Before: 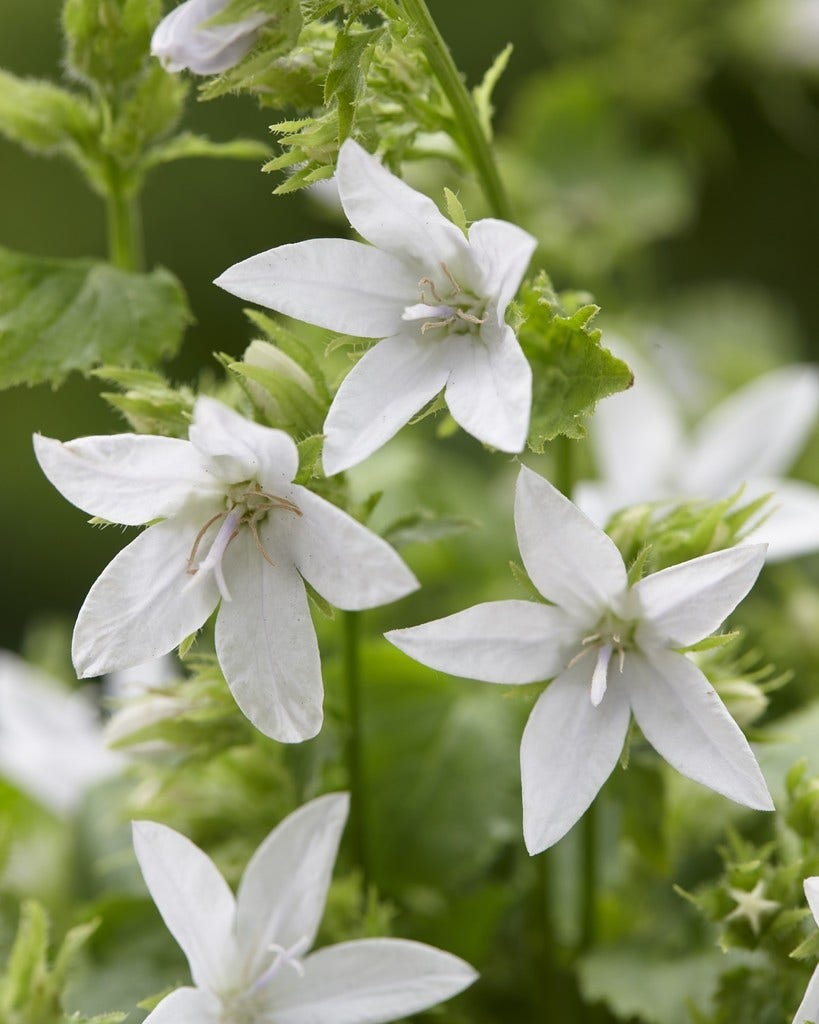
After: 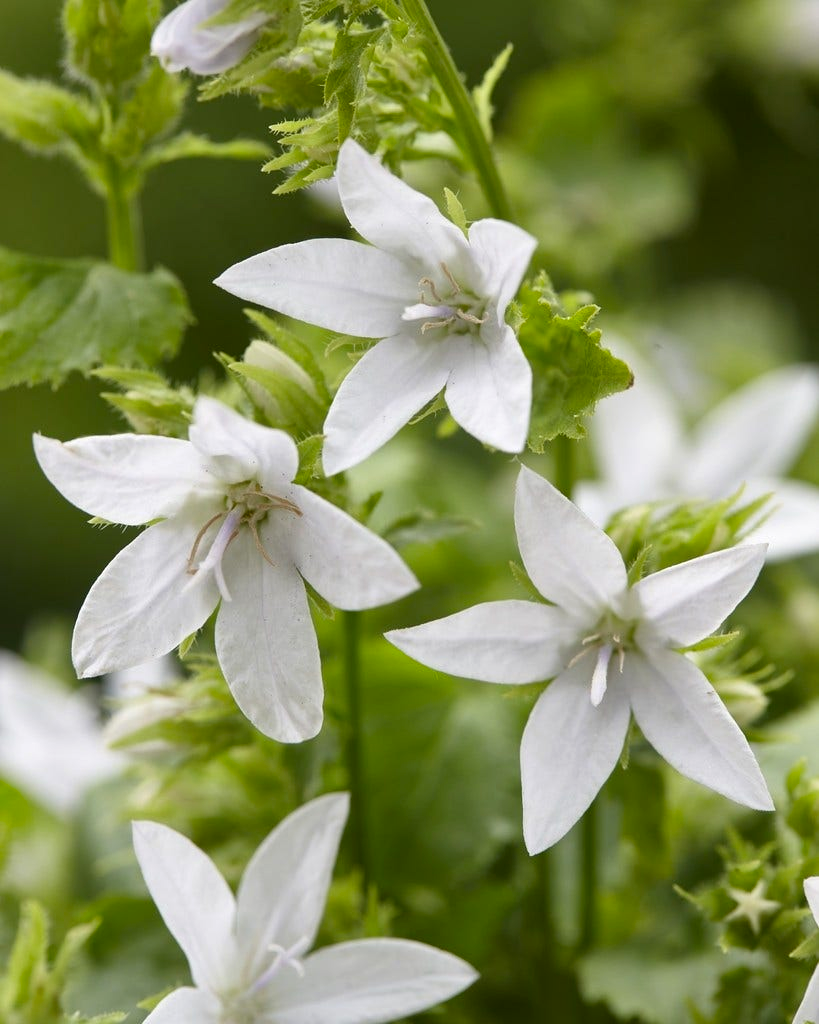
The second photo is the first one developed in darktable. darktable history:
color balance: output saturation 110%
local contrast: mode bilateral grid, contrast 20, coarseness 50, detail 120%, midtone range 0.2
